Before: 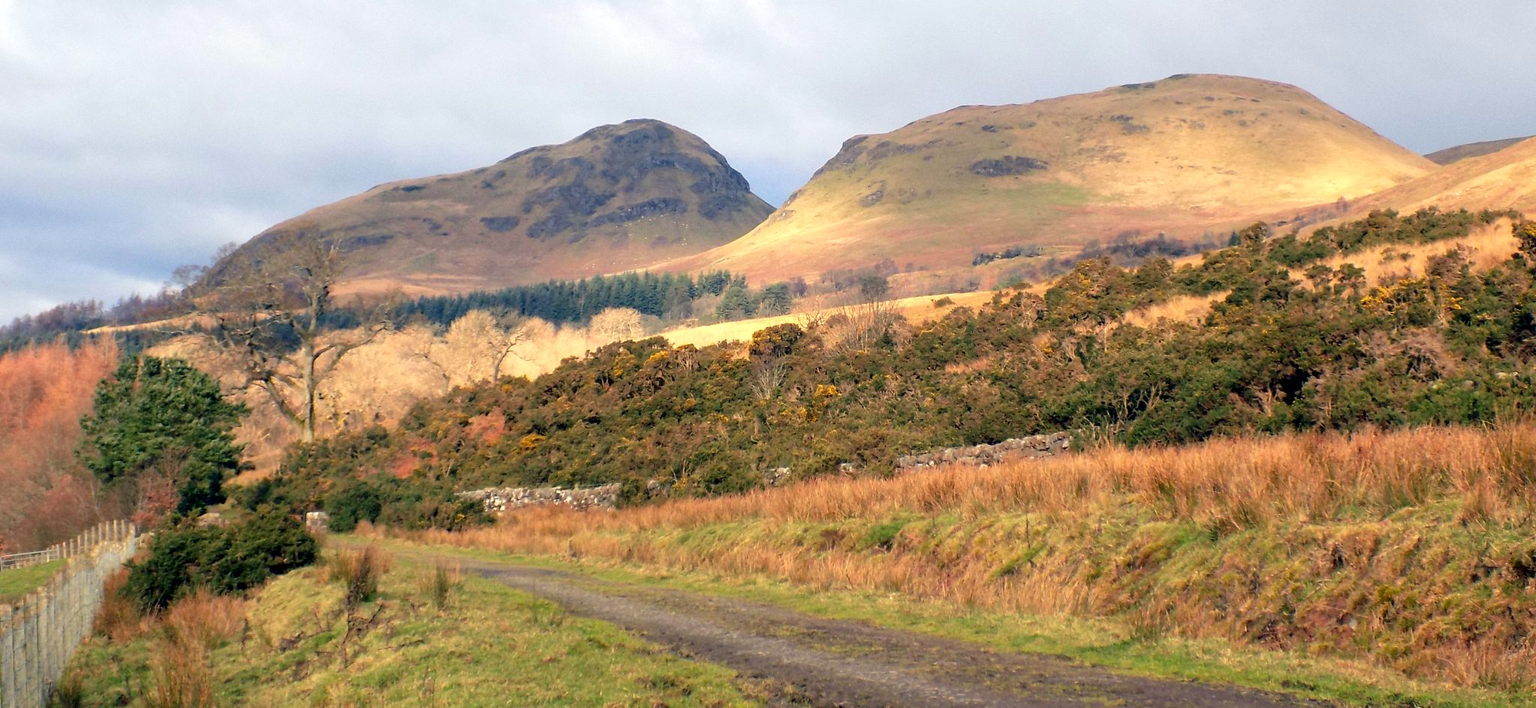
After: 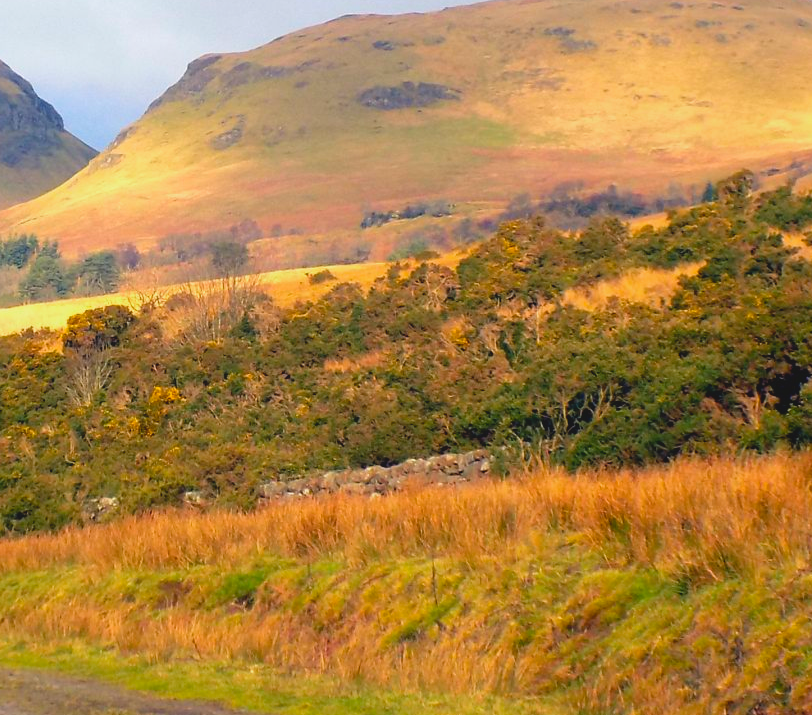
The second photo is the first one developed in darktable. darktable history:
crop: left 45.721%, top 13.393%, right 14.118%, bottom 10.01%
color balance rgb: perceptual saturation grading › global saturation 20%, global vibrance 20%
exposure: compensate highlight preservation false
local contrast: highlights 68%, shadows 68%, detail 82%, midtone range 0.325
